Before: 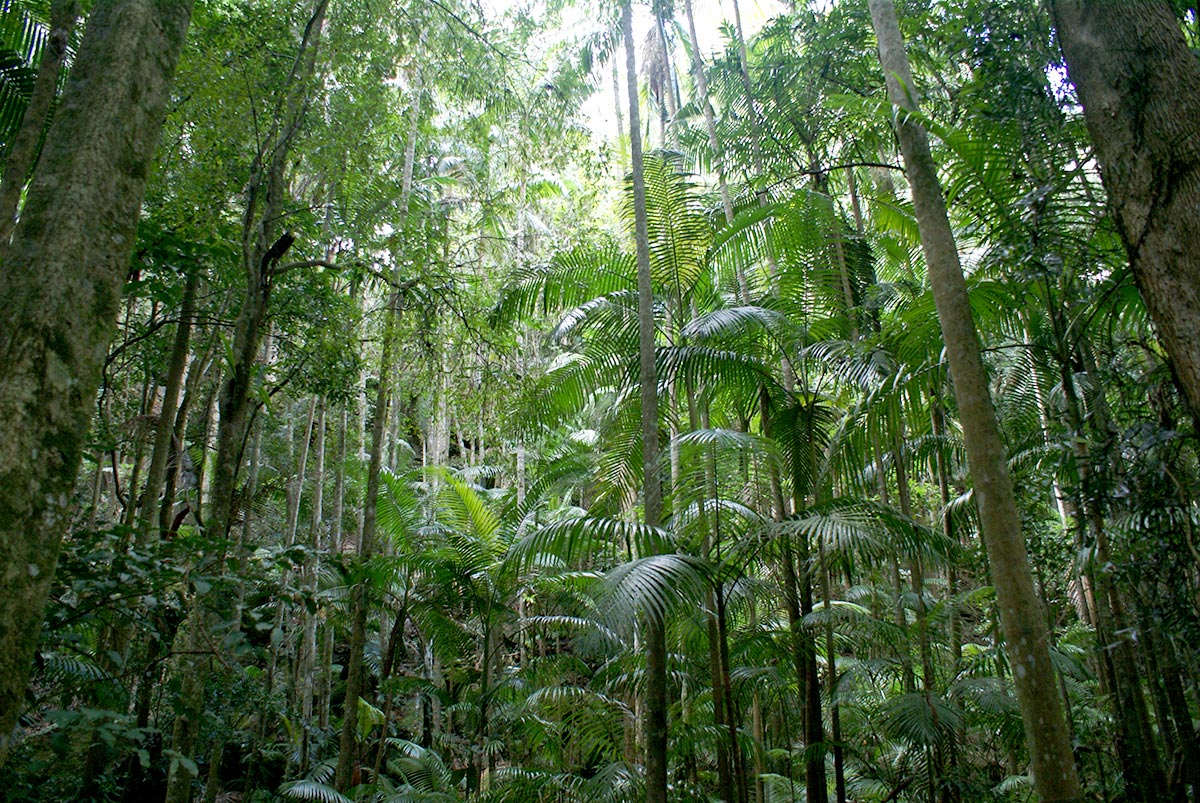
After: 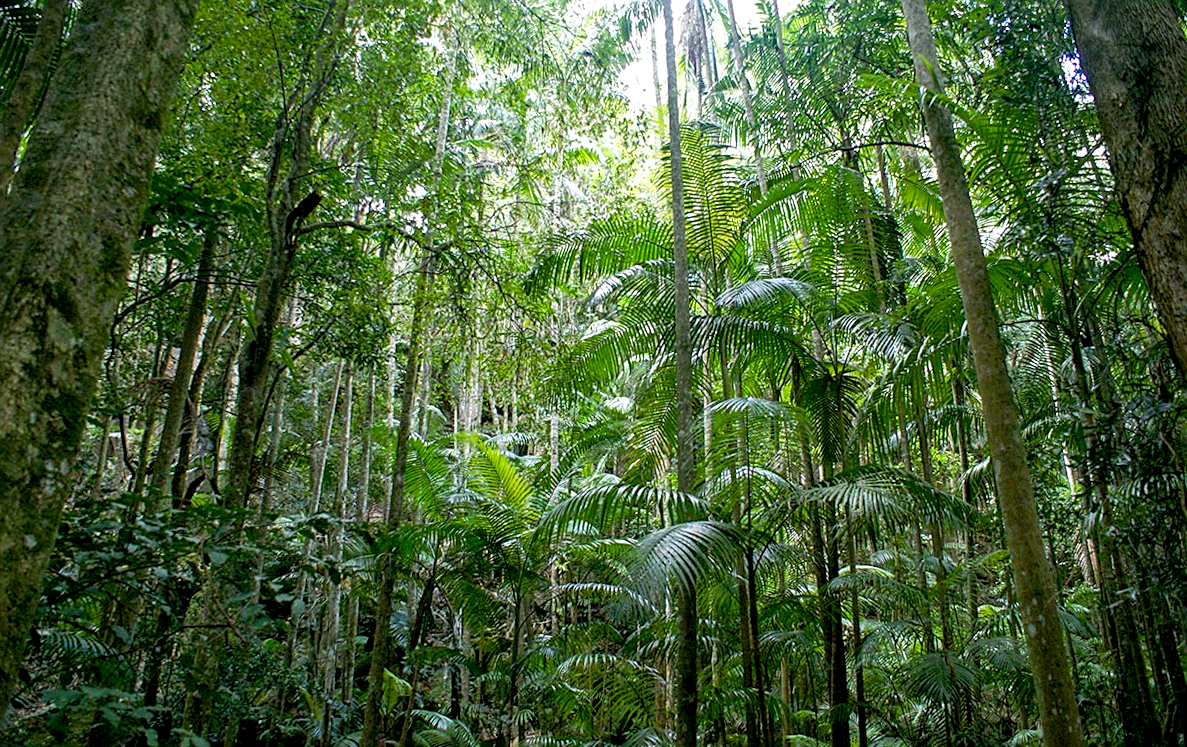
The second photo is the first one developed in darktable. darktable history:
color balance rgb: perceptual saturation grading › global saturation 20%, global vibrance 20%
rotate and perspective: rotation 0.679°, lens shift (horizontal) 0.136, crop left 0.009, crop right 0.991, crop top 0.078, crop bottom 0.95
local contrast: detail 130%
sharpen: on, module defaults
